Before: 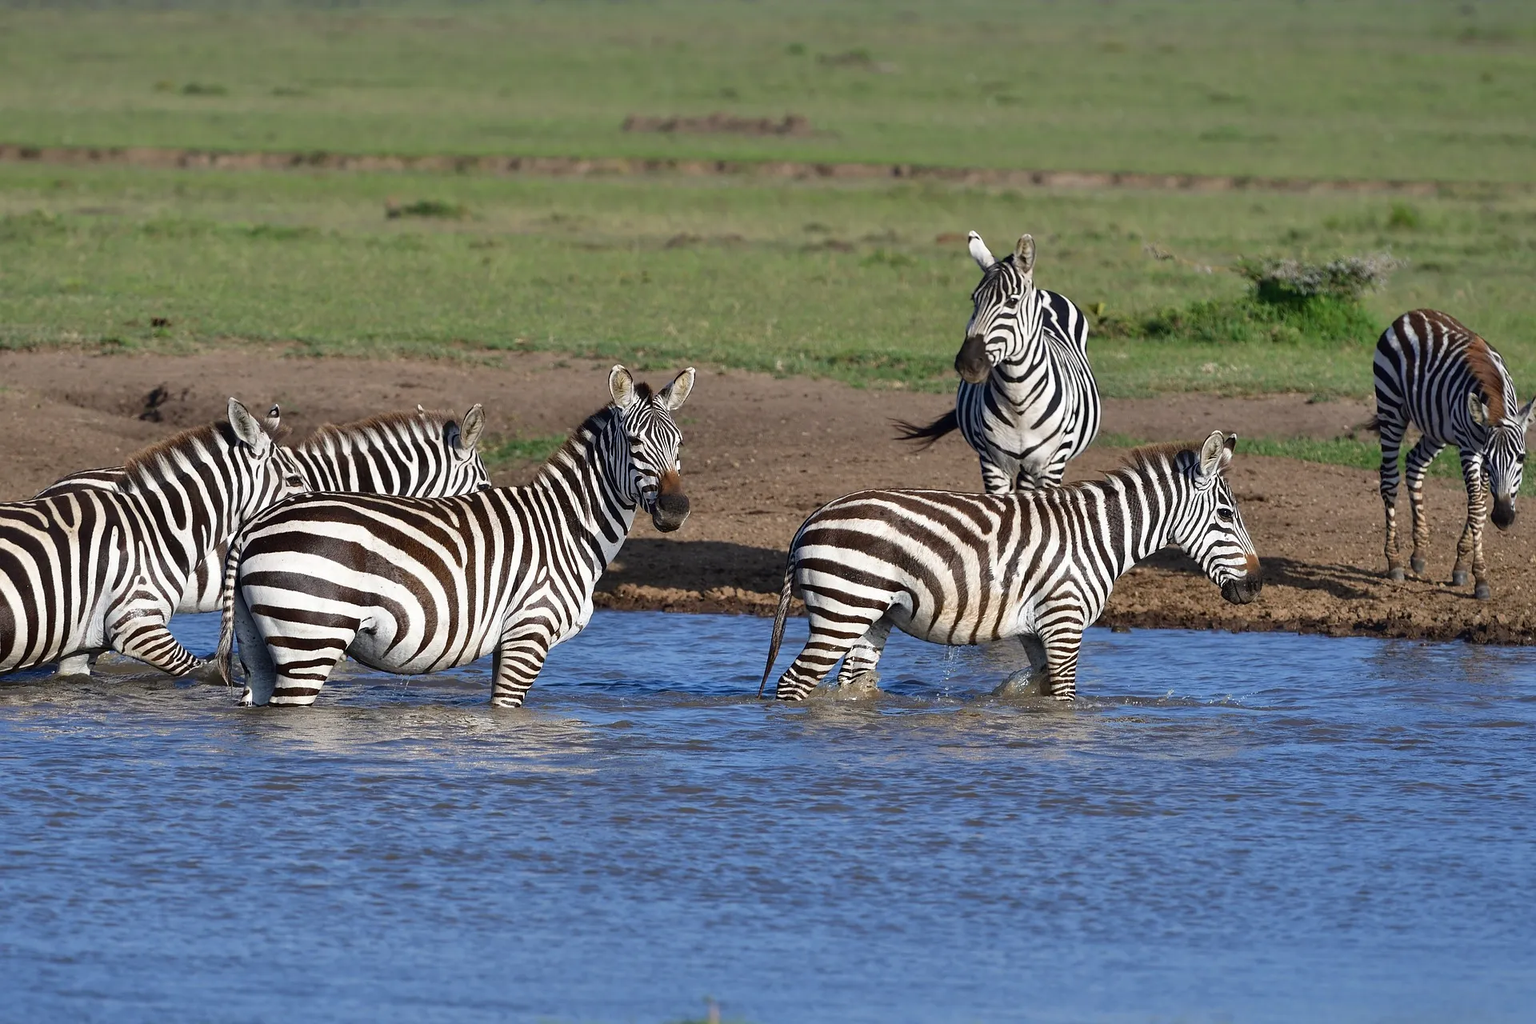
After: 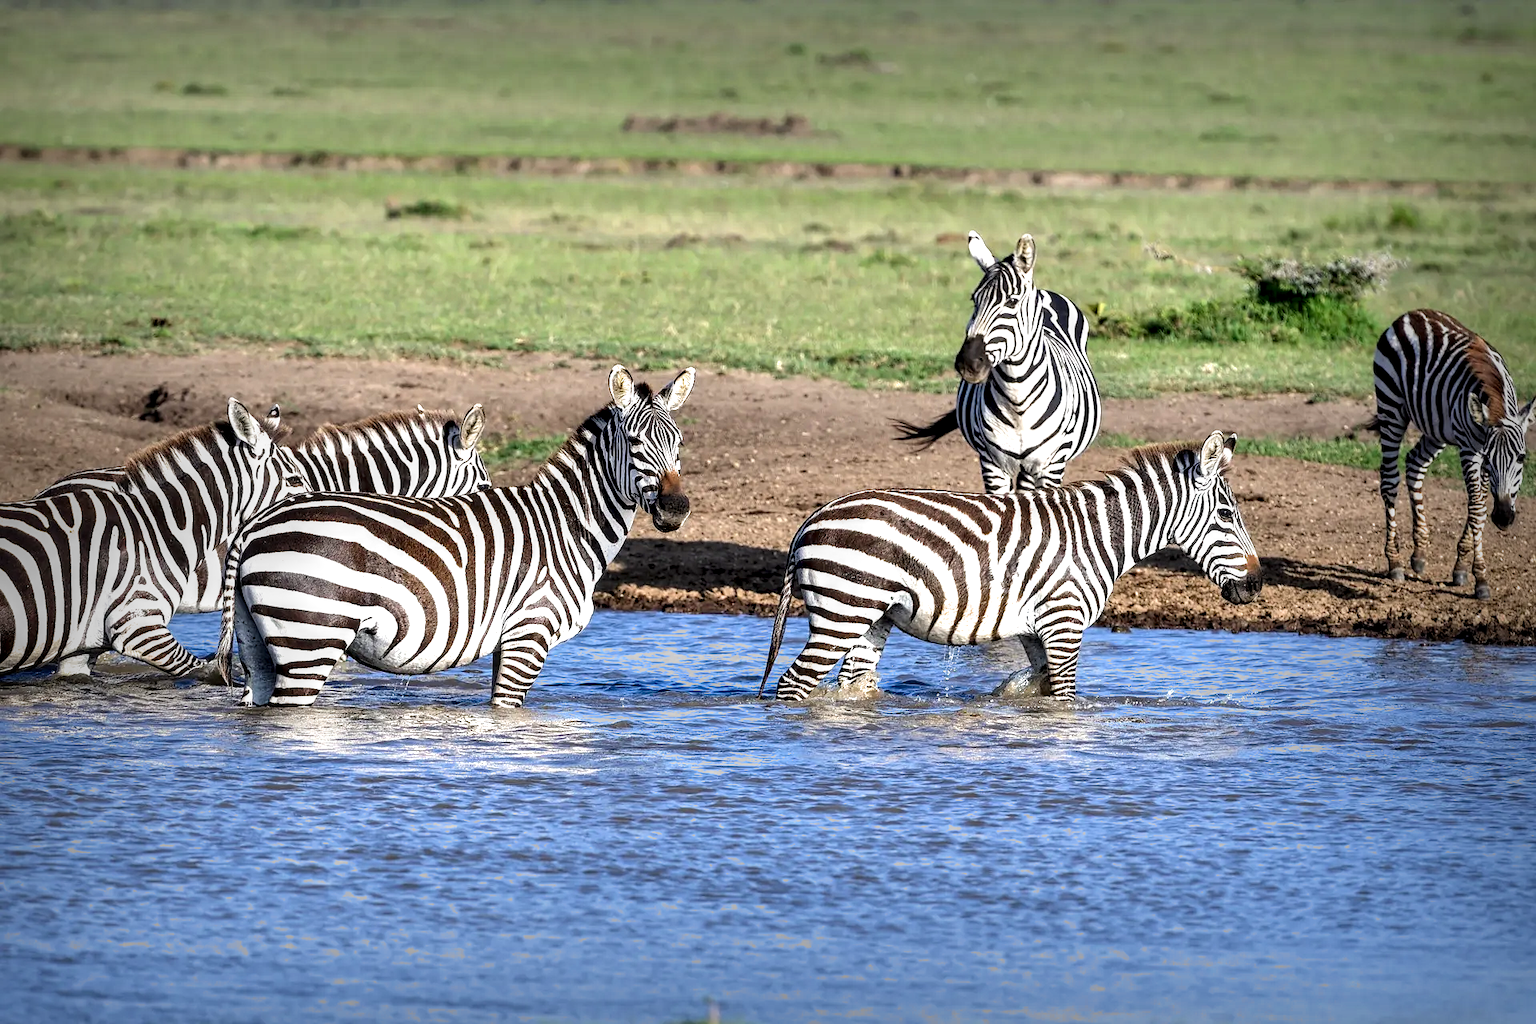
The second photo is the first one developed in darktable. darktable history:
filmic rgb: middle gray luminance 18.42%, black relative exposure -11.45 EV, white relative exposure 2.55 EV, threshold 6 EV, target black luminance 0%, hardness 8.41, latitude 99%, contrast 1.084, shadows ↔ highlights balance 0.505%, add noise in highlights 0, preserve chrominance max RGB, color science v3 (2019), use custom middle-gray values true, iterations of high-quality reconstruction 0, contrast in highlights soft, enable highlight reconstruction true
vignetting: fall-off start 53.2%, brightness -0.594, saturation 0, automatic ratio true, width/height ratio 1.313, shape 0.22, unbound false
exposure: black level correction 0, exposure 1.1 EV, compensate exposure bias true, compensate highlight preservation false
local contrast: highlights 60%, shadows 60%, detail 160%
